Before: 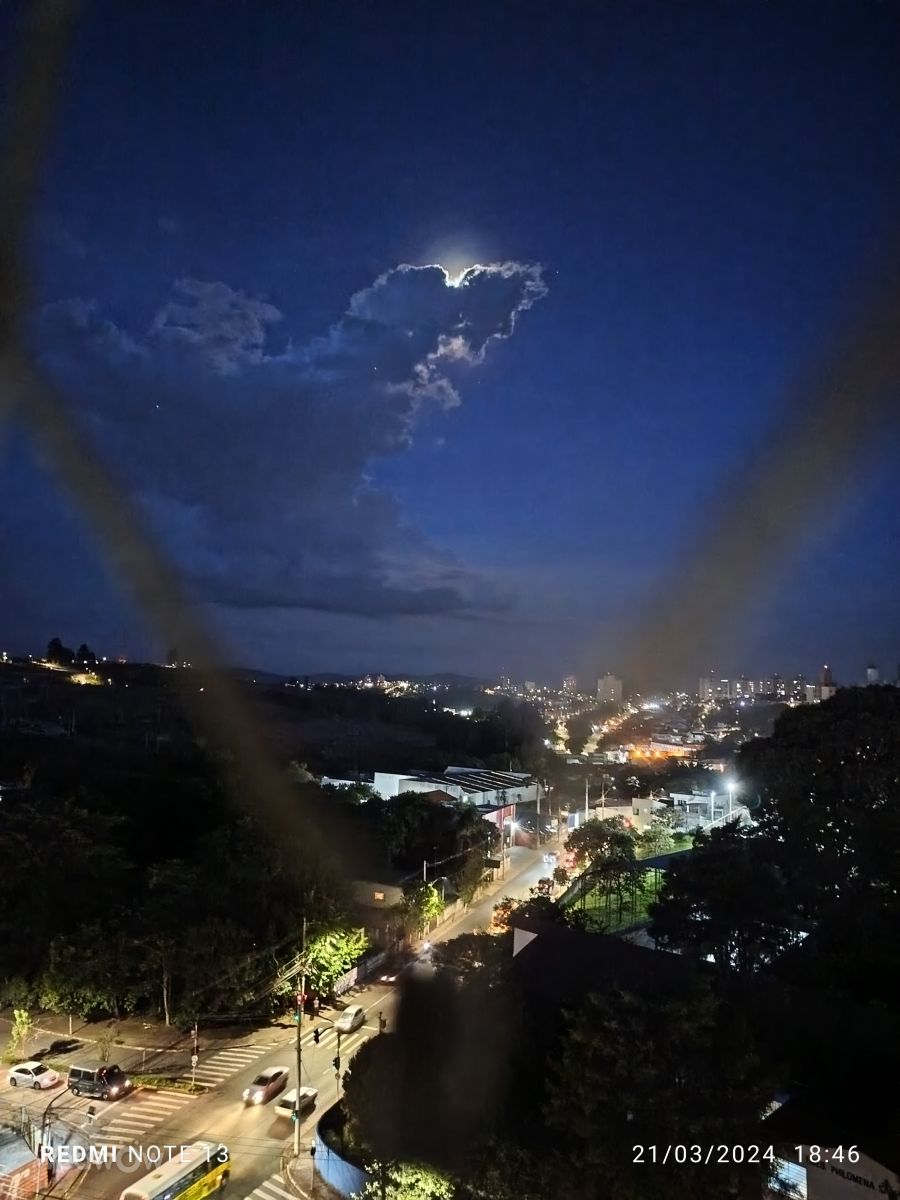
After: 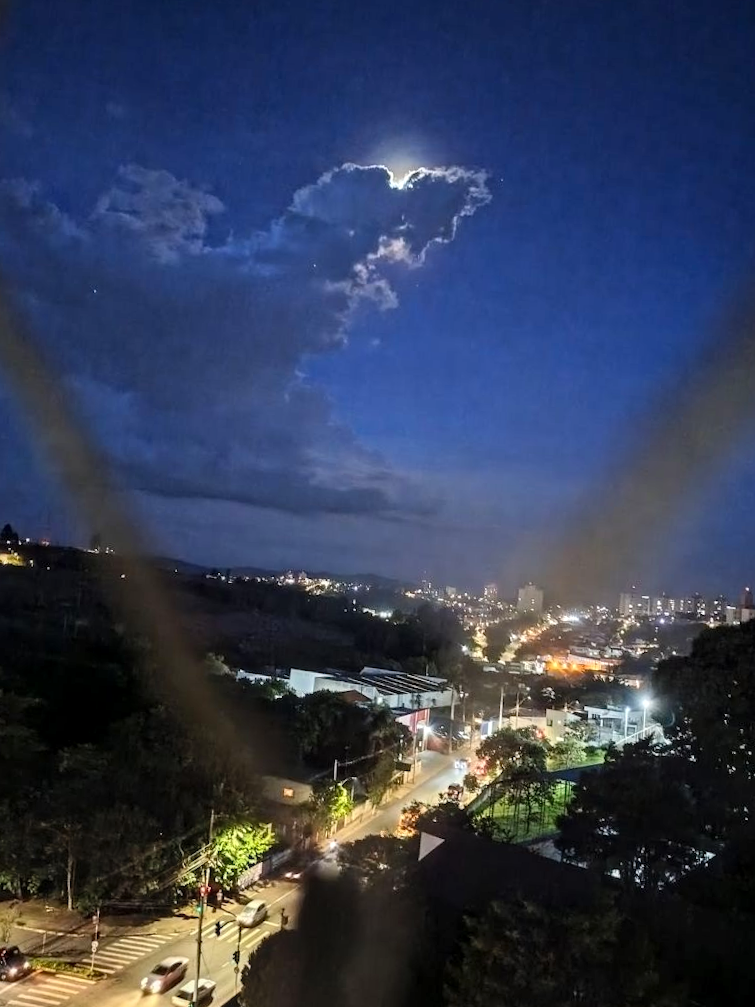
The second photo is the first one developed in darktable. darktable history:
local contrast: on, module defaults
contrast brightness saturation: contrast 0.07, brightness 0.08, saturation 0.18
crop and rotate: angle -3.27°, left 5.211%, top 5.211%, right 4.607%, bottom 4.607%
exposure: exposure 0 EV, compensate highlight preservation false
